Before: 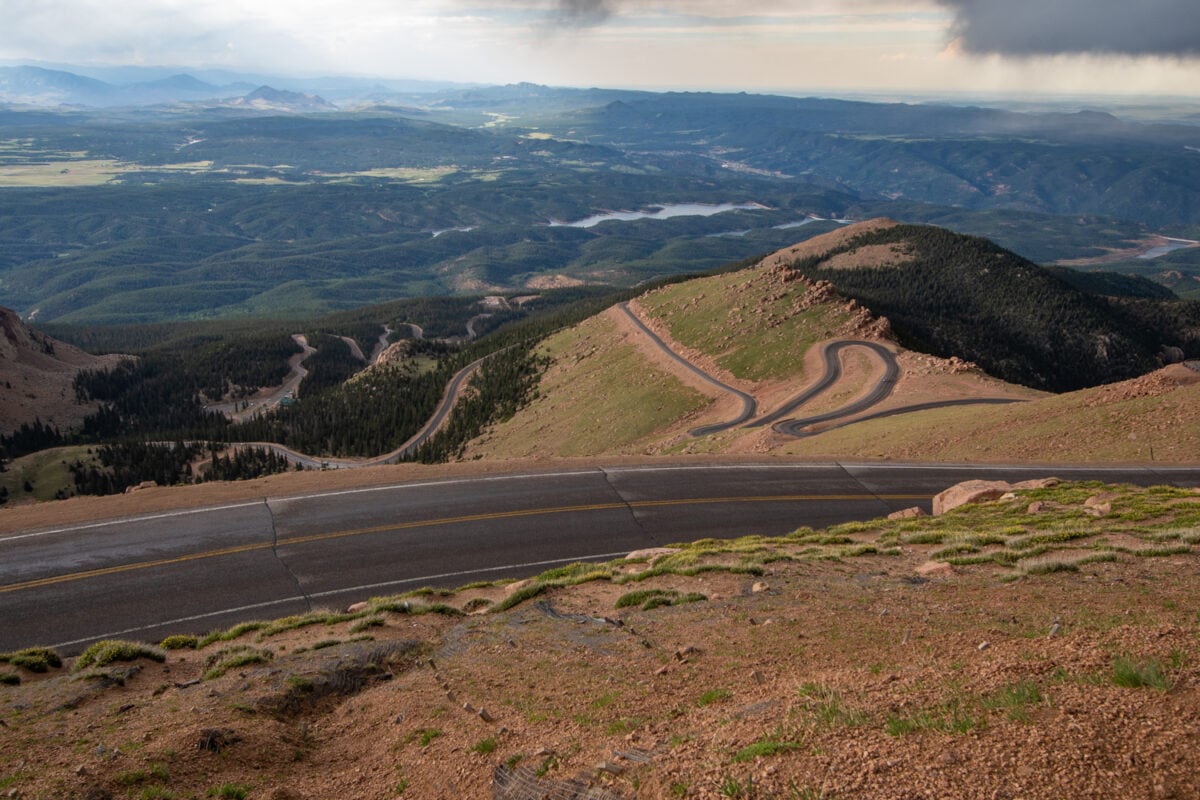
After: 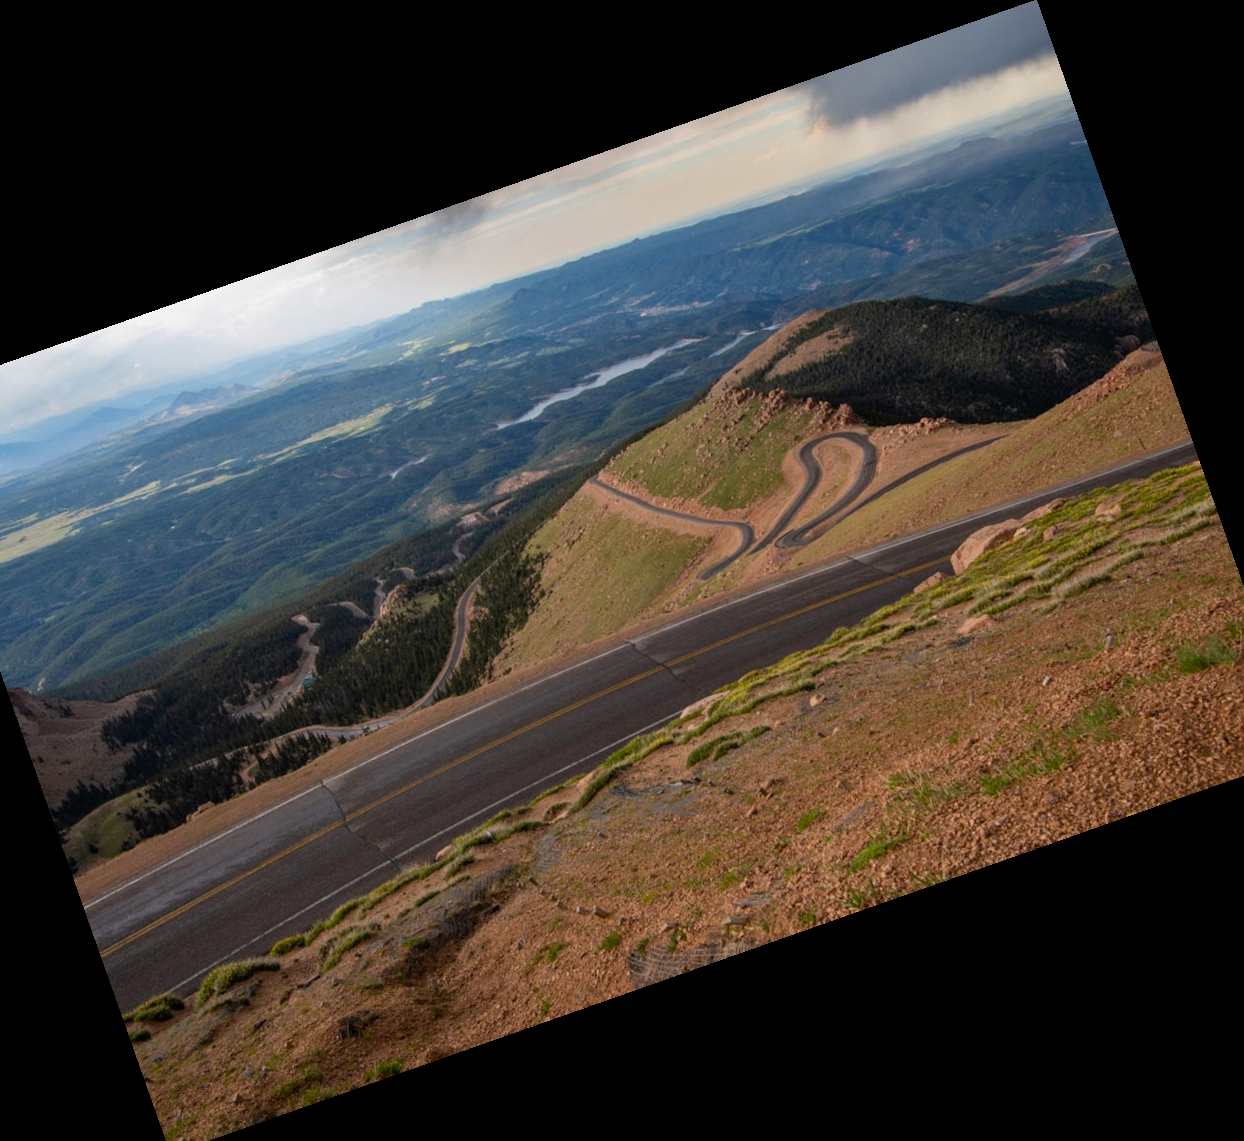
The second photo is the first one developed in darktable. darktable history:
crop and rotate: angle 19.43°, left 6.812%, right 4.125%, bottom 1.087%
color balance: output saturation 110%
shadows and highlights: shadows -20, white point adjustment -2, highlights -35
